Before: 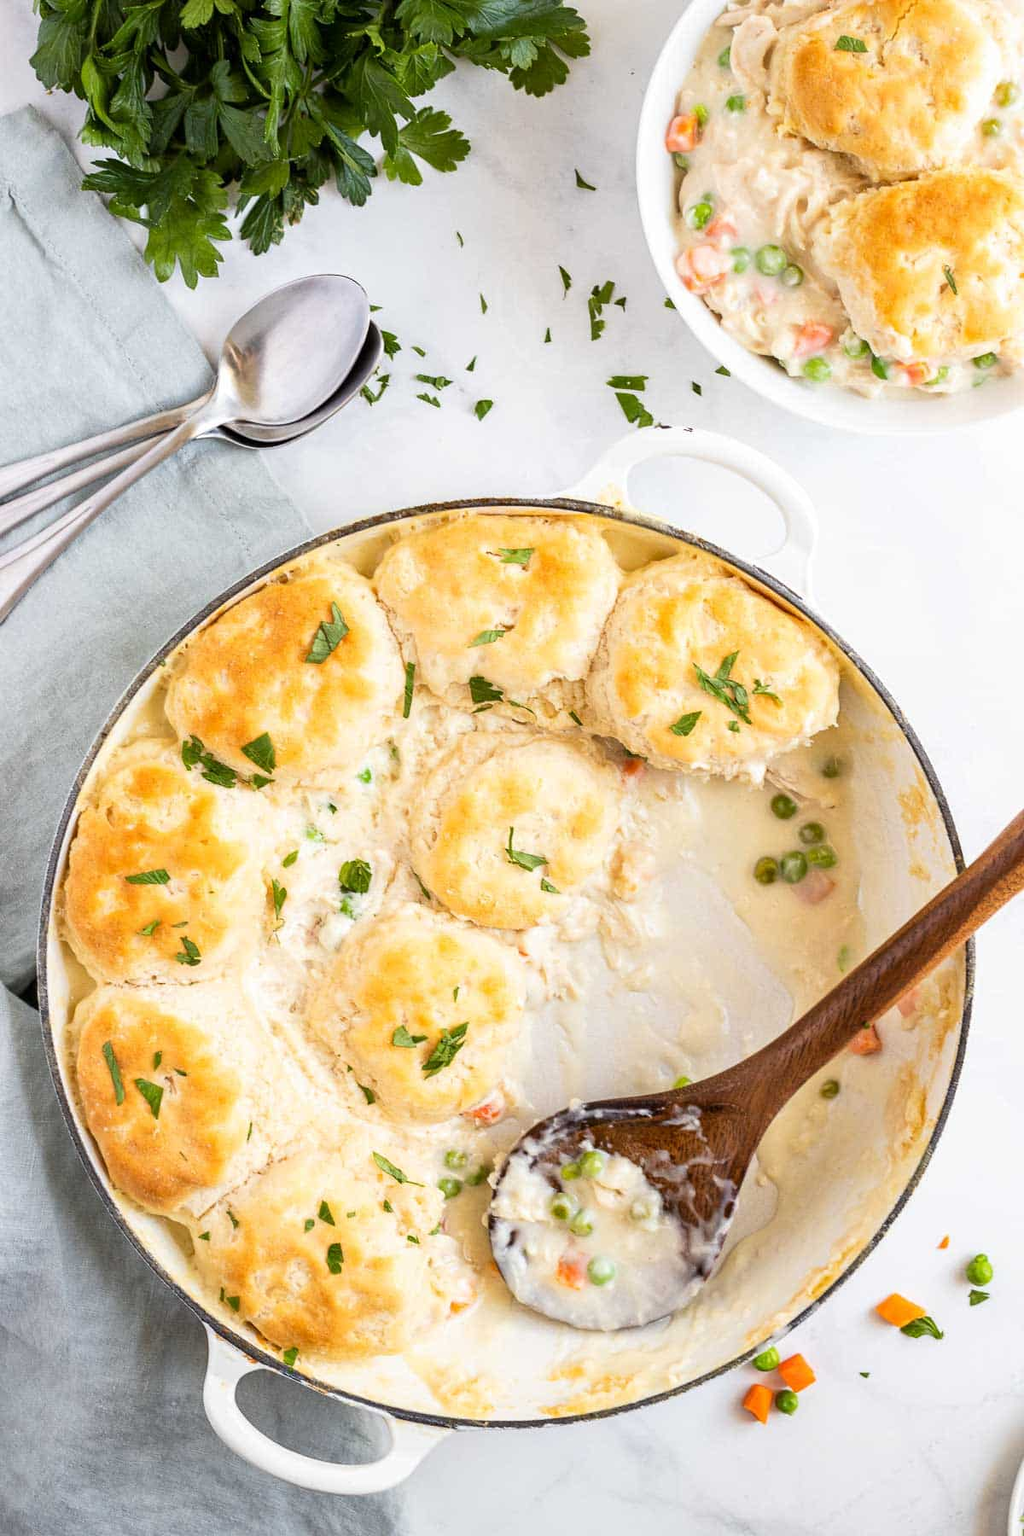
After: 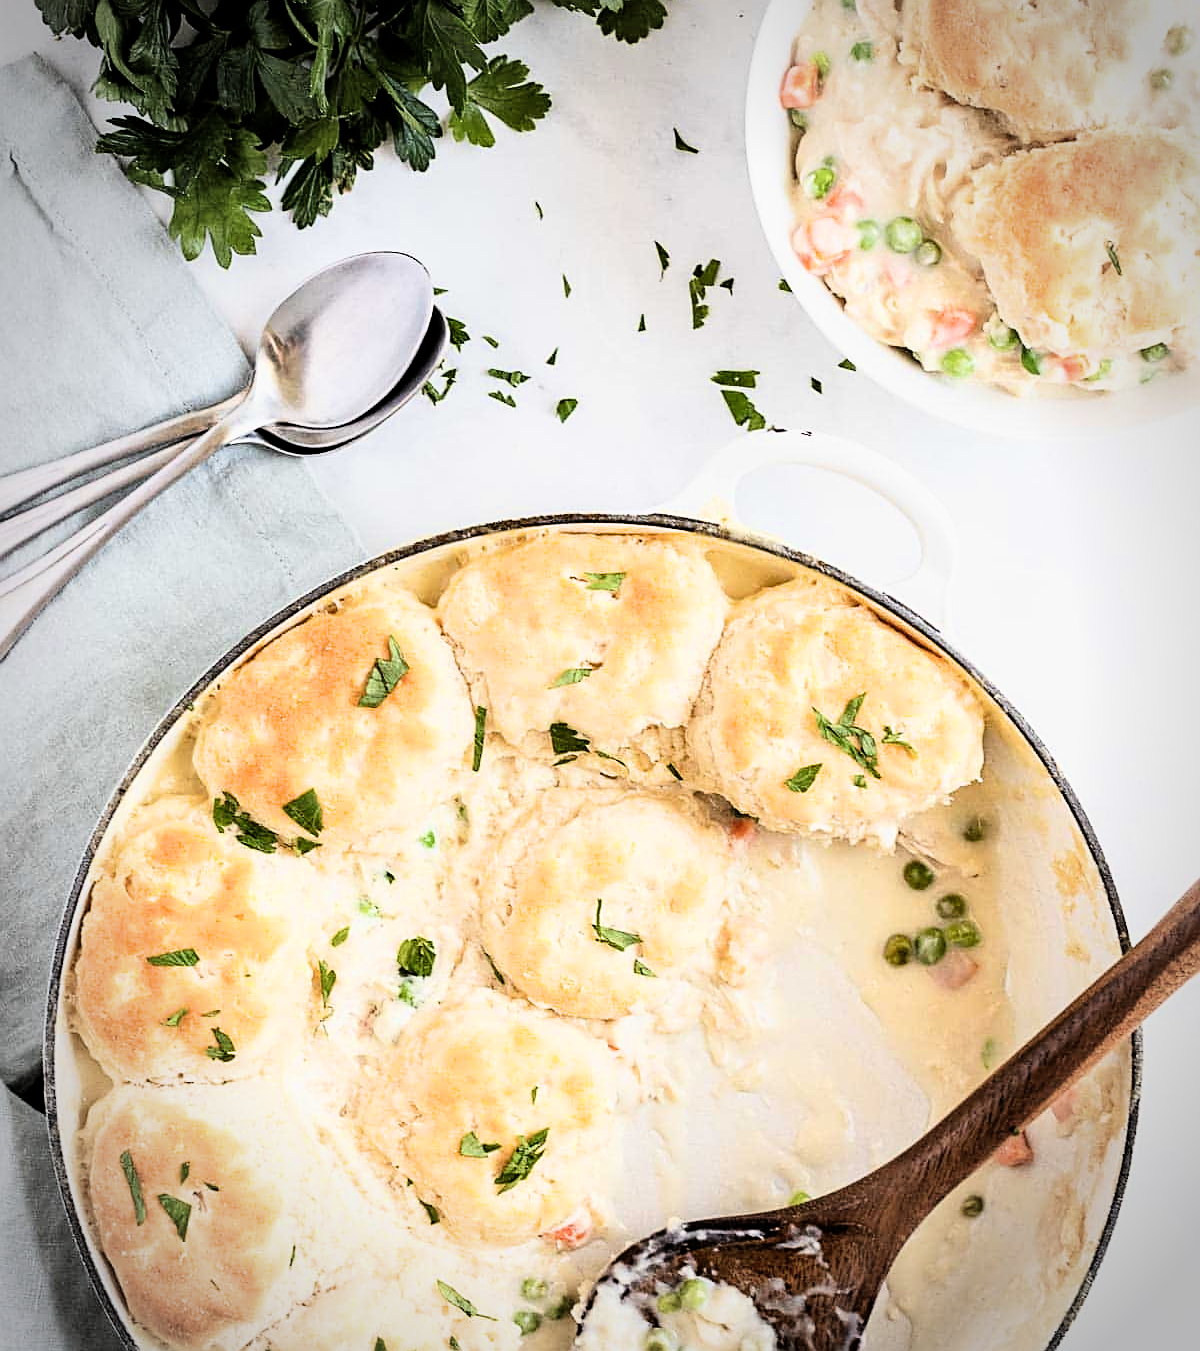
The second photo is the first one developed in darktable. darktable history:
crop: top 3.942%, bottom 20.983%
sharpen: on, module defaults
filmic rgb: black relative exposure -5.41 EV, white relative exposure 2.89 EV, dynamic range scaling -38.43%, hardness 3.98, contrast 1.592, highlights saturation mix -0.541%, color science v6 (2022)
vignetting: automatic ratio true
